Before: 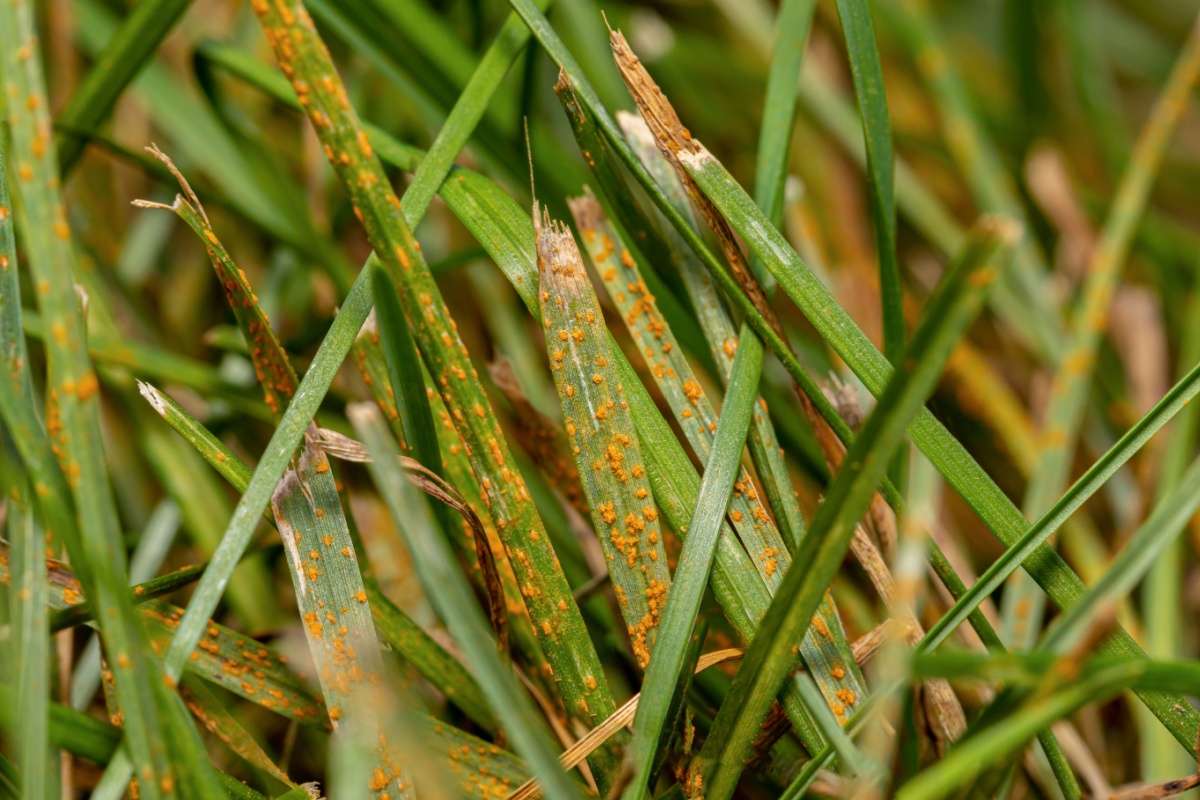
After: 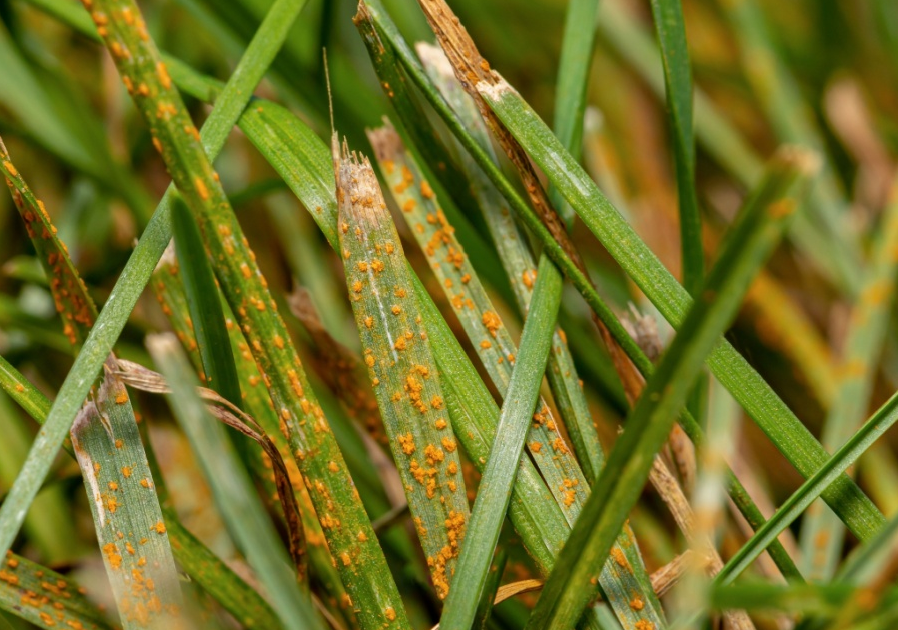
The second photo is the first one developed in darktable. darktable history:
crop: left 16.768%, top 8.653%, right 8.362%, bottom 12.485%
white balance: emerald 1
